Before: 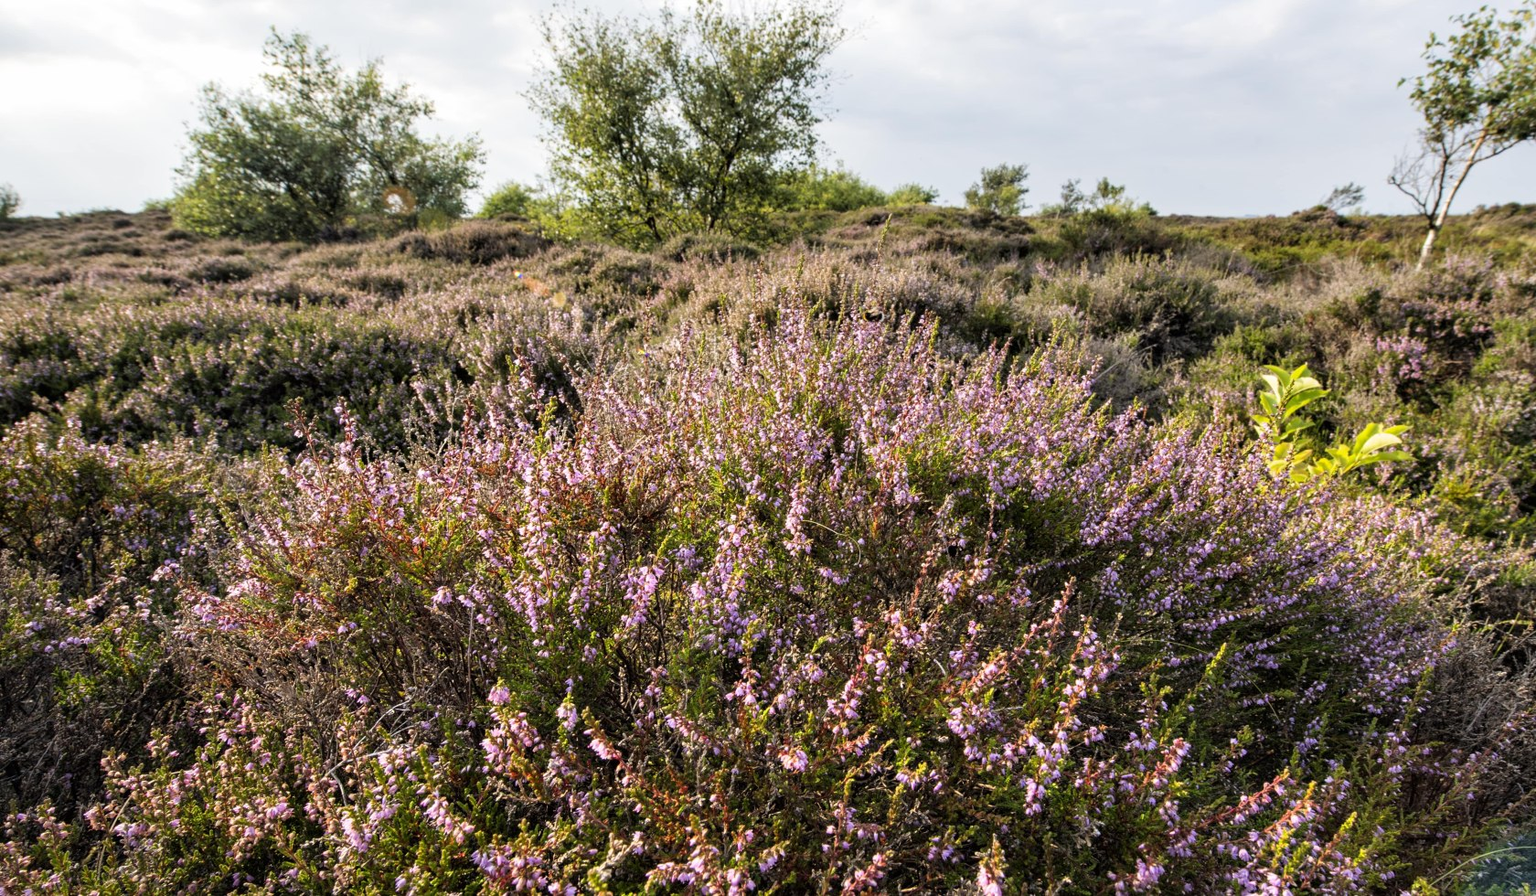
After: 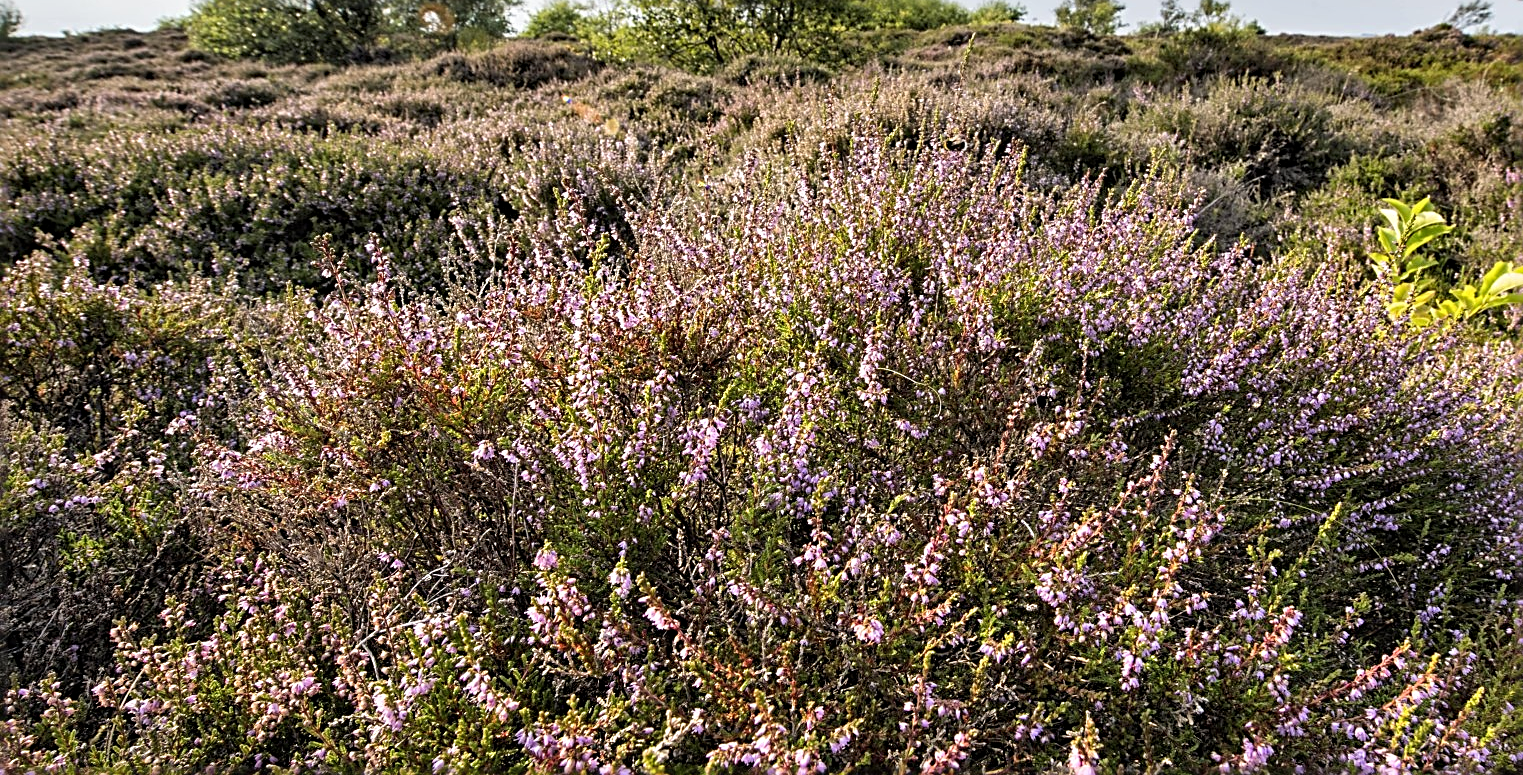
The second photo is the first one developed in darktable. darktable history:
shadows and highlights: soften with gaussian
crop: top 20.574%, right 9.33%, bottom 0.292%
sharpen: radius 2.989, amount 0.758
